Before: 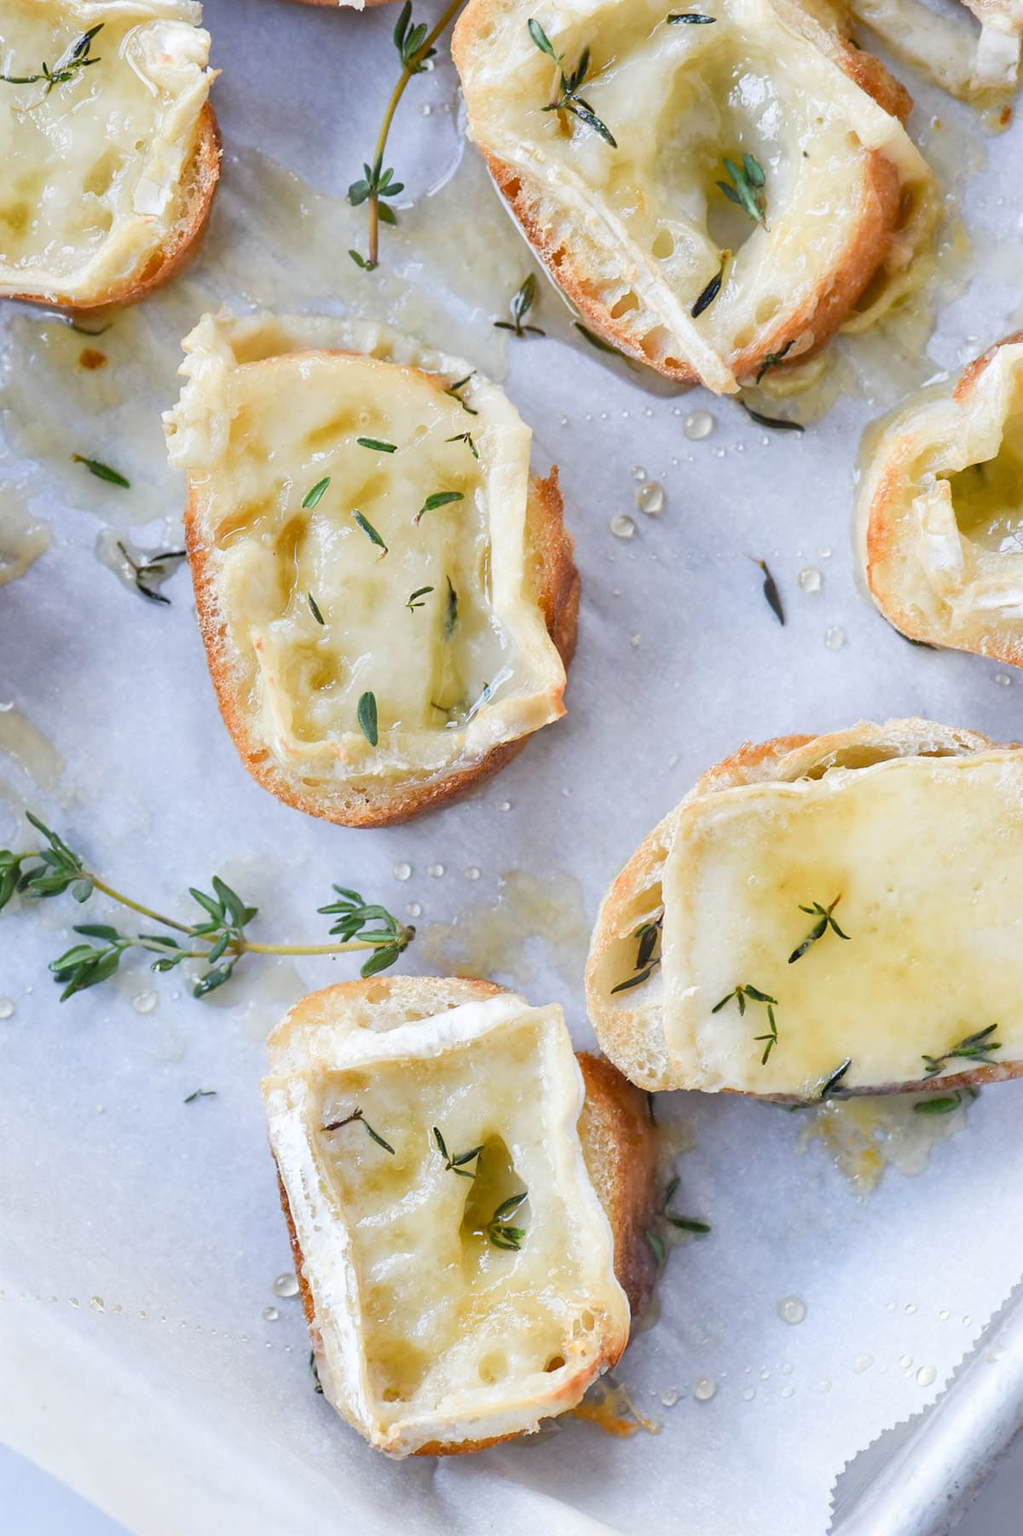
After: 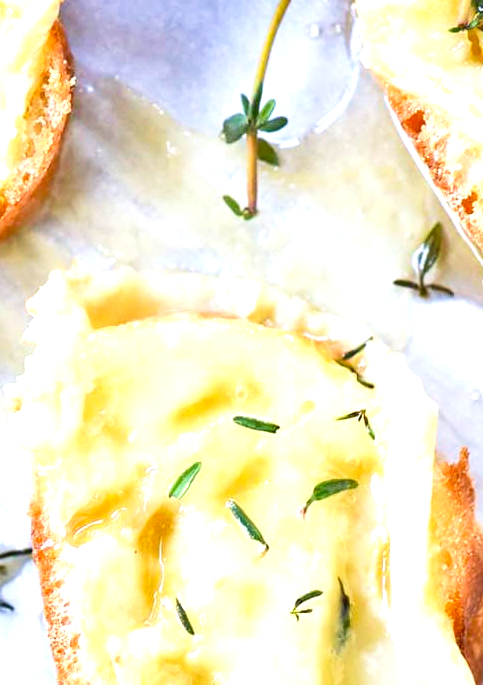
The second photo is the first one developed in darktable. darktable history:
contrast brightness saturation: contrast 0.127, brightness -0.053, saturation 0.158
exposure: exposure 1 EV, compensate highlight preservation false
crop: left 15.542%, top 5.455%, right 44.138%, bottom 56.503%
velvia: on, module defaults
